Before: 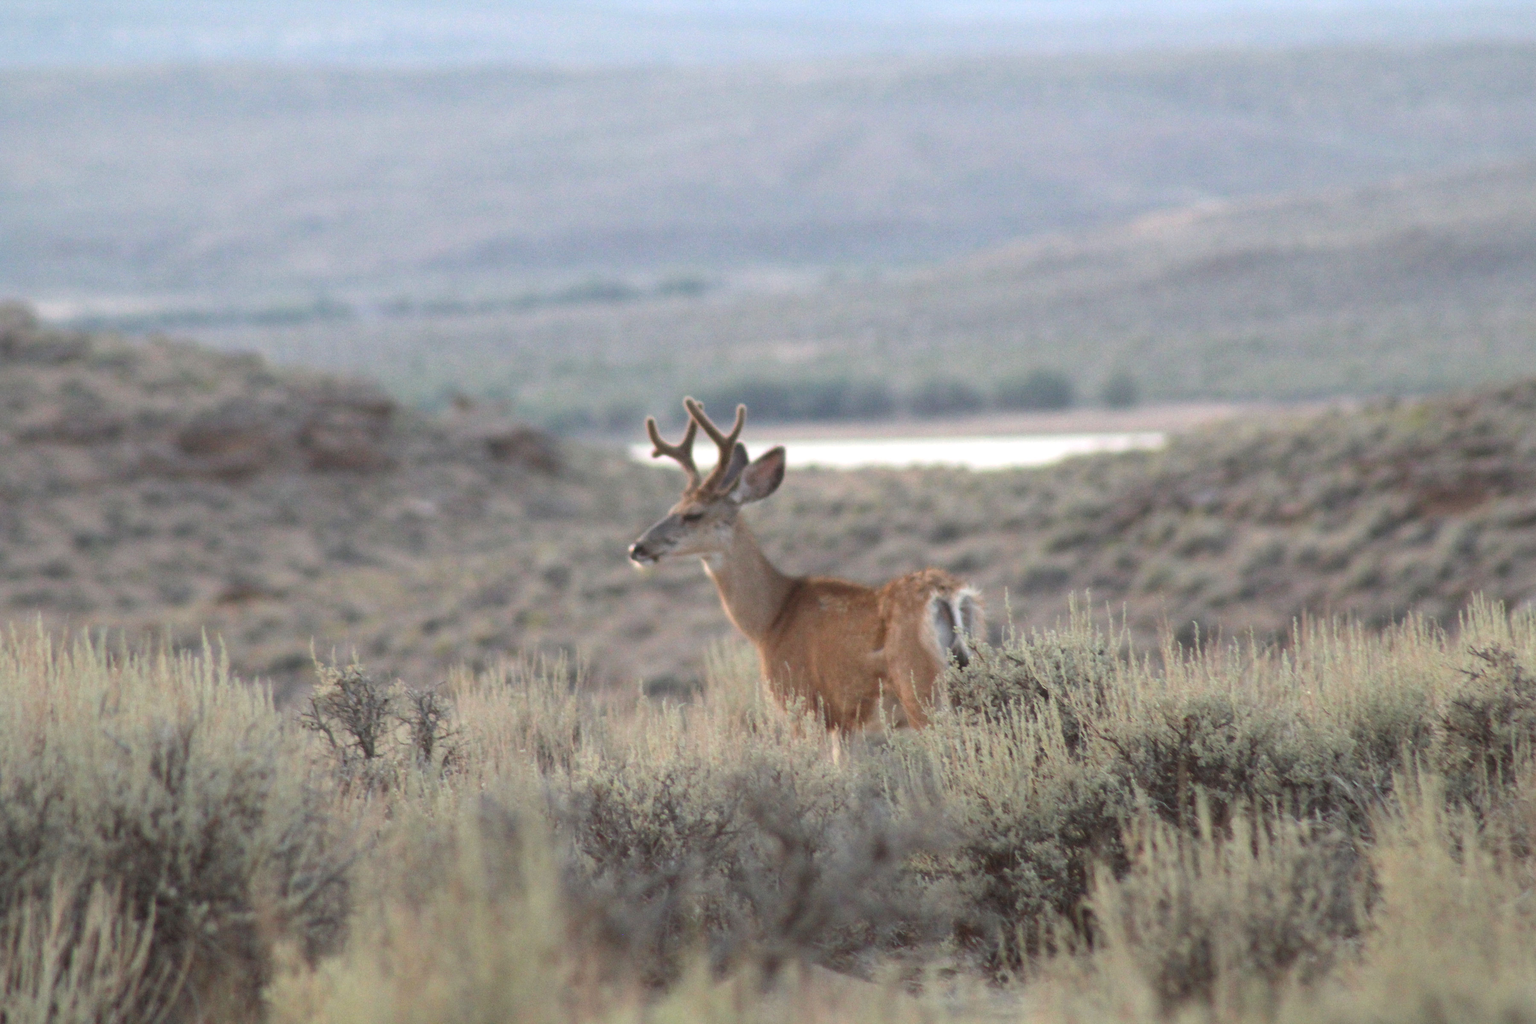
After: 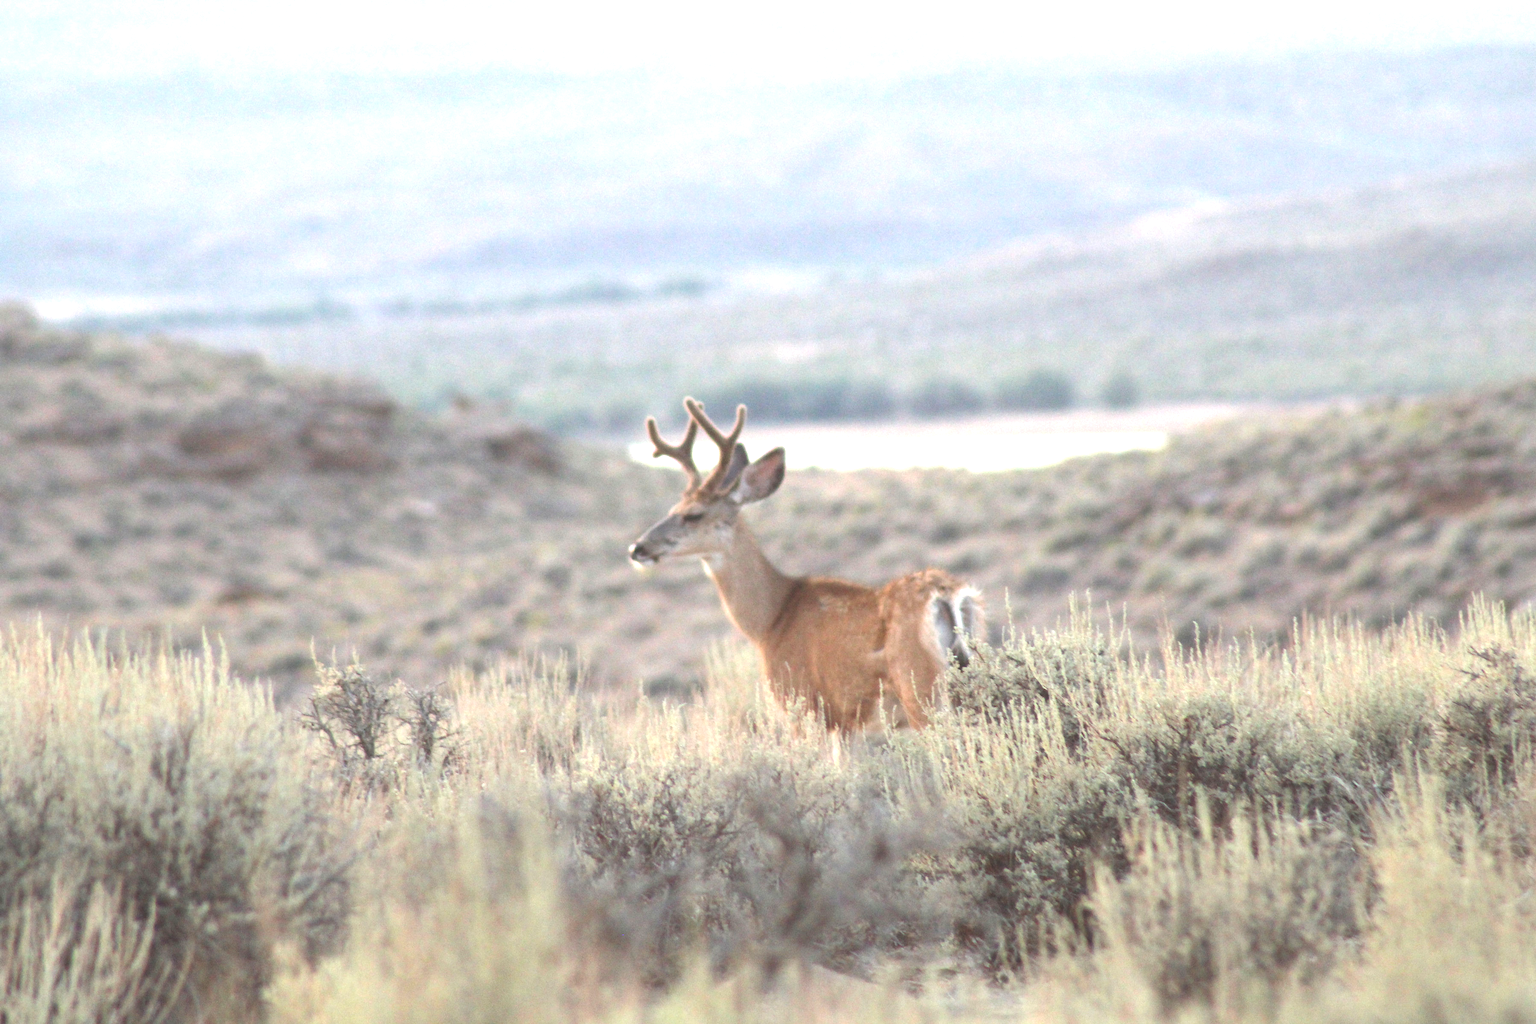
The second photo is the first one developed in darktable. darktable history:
exposure: black level correction -0.006, exposure 1 EV, compensate highlight preservation false
